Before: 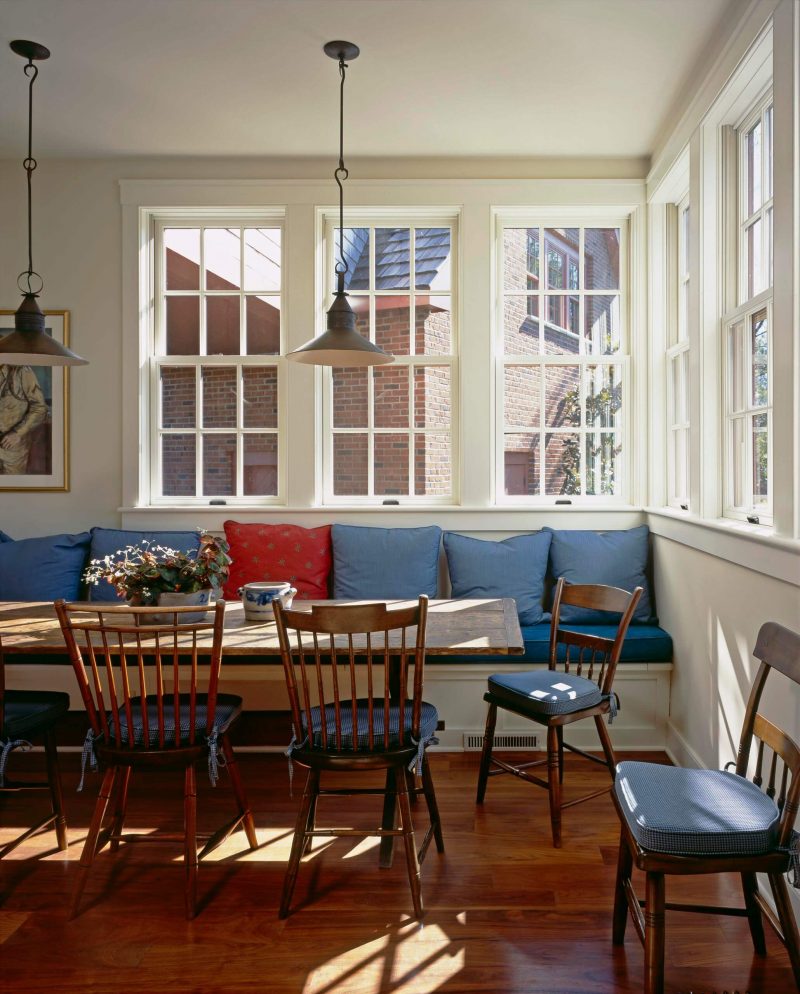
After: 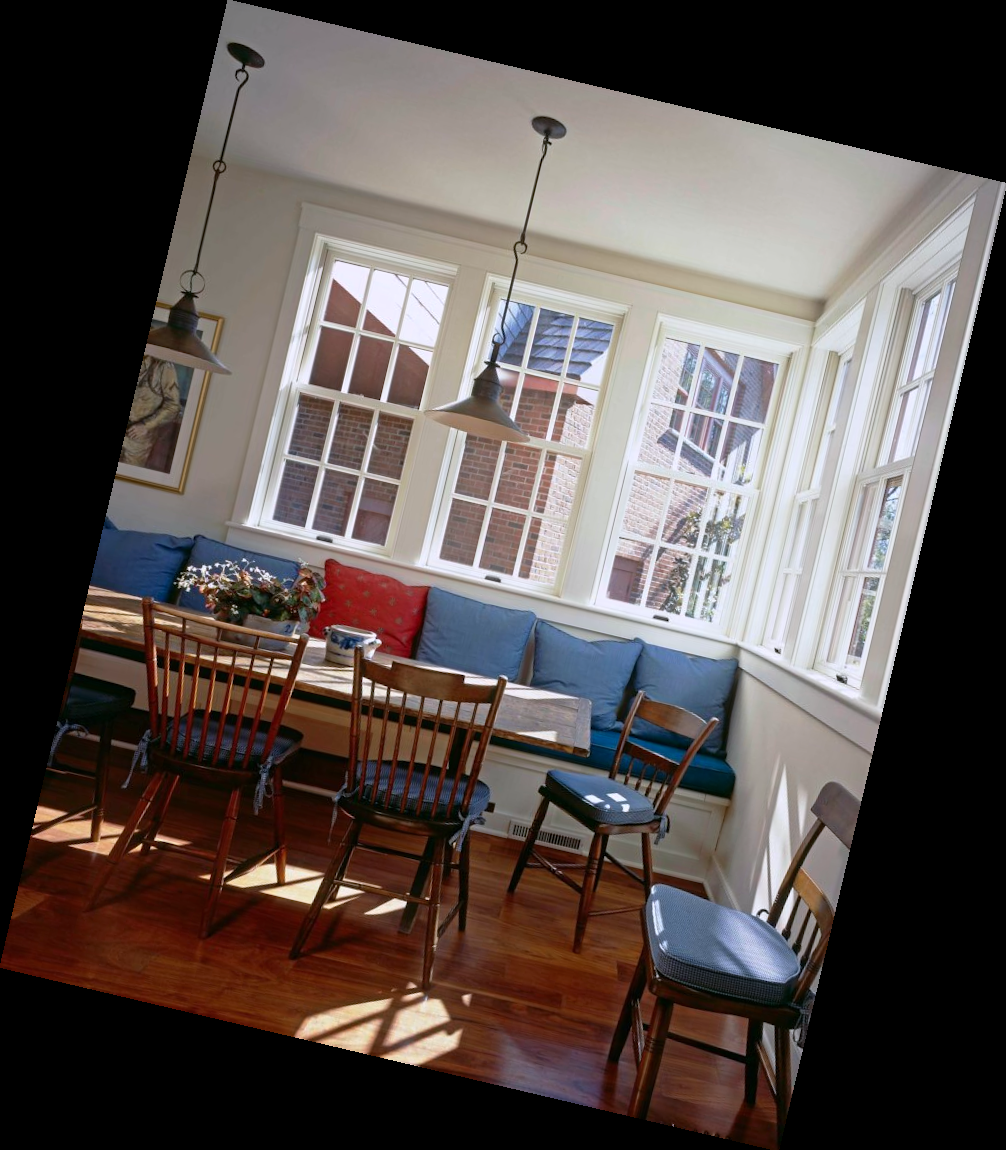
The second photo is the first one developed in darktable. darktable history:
rotate and perspective: rotation 13.27°, automatic cropping off
color calibration: illuminant as shot in camera, x 0.358, y 0.373, temperature 4628.91 K
